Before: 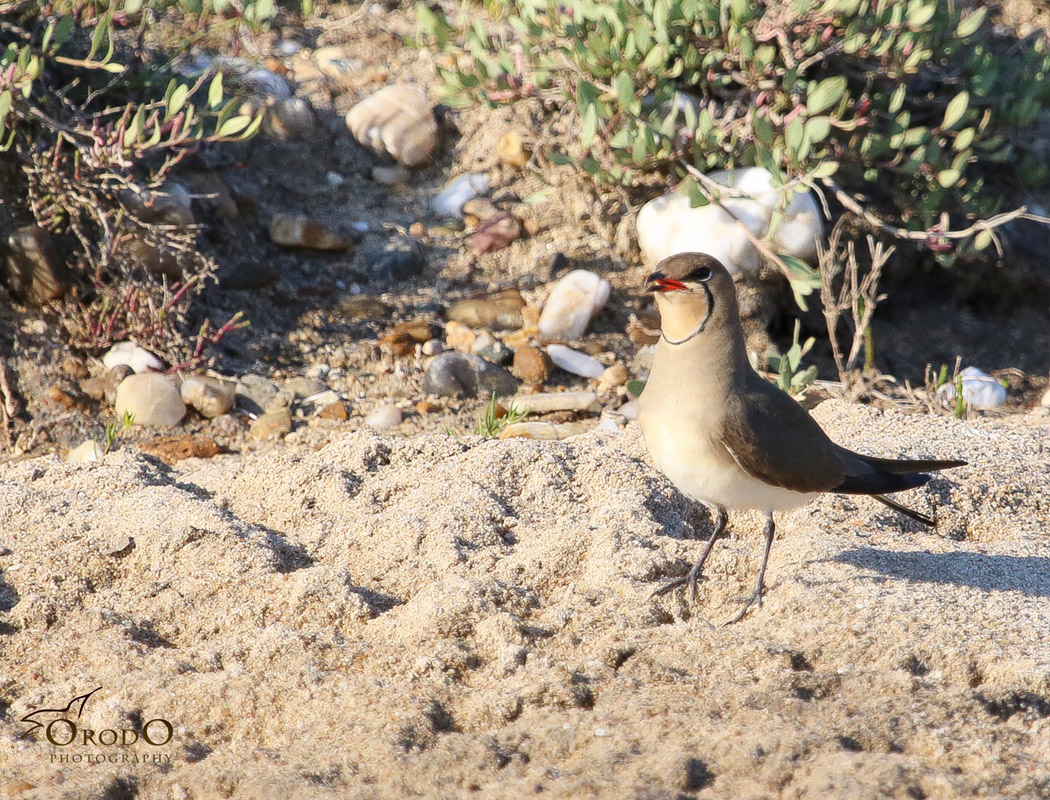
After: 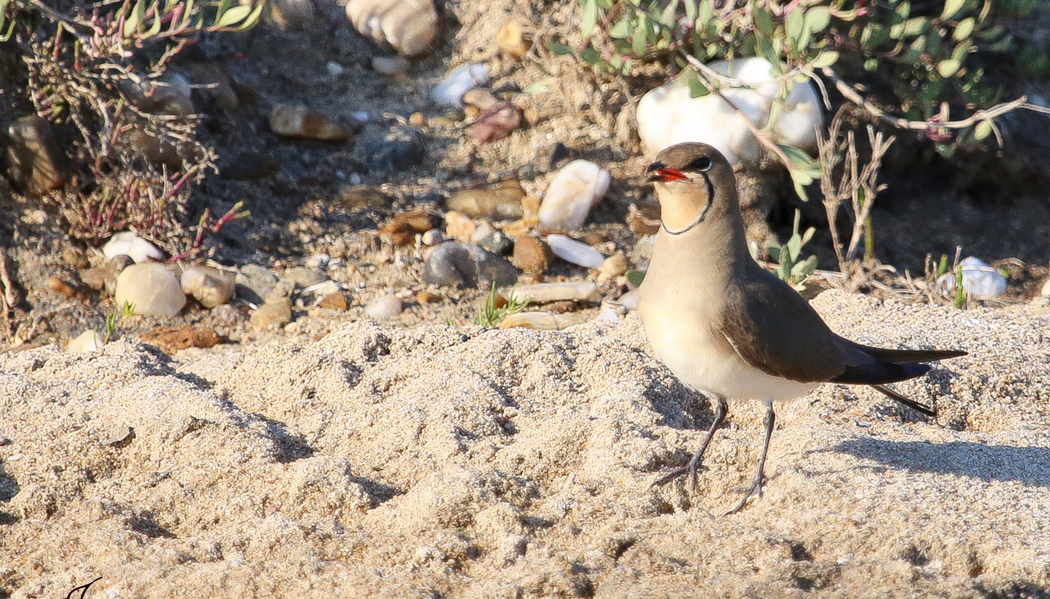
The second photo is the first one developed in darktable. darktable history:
crop: top 13.82%, bottom 11.262%
